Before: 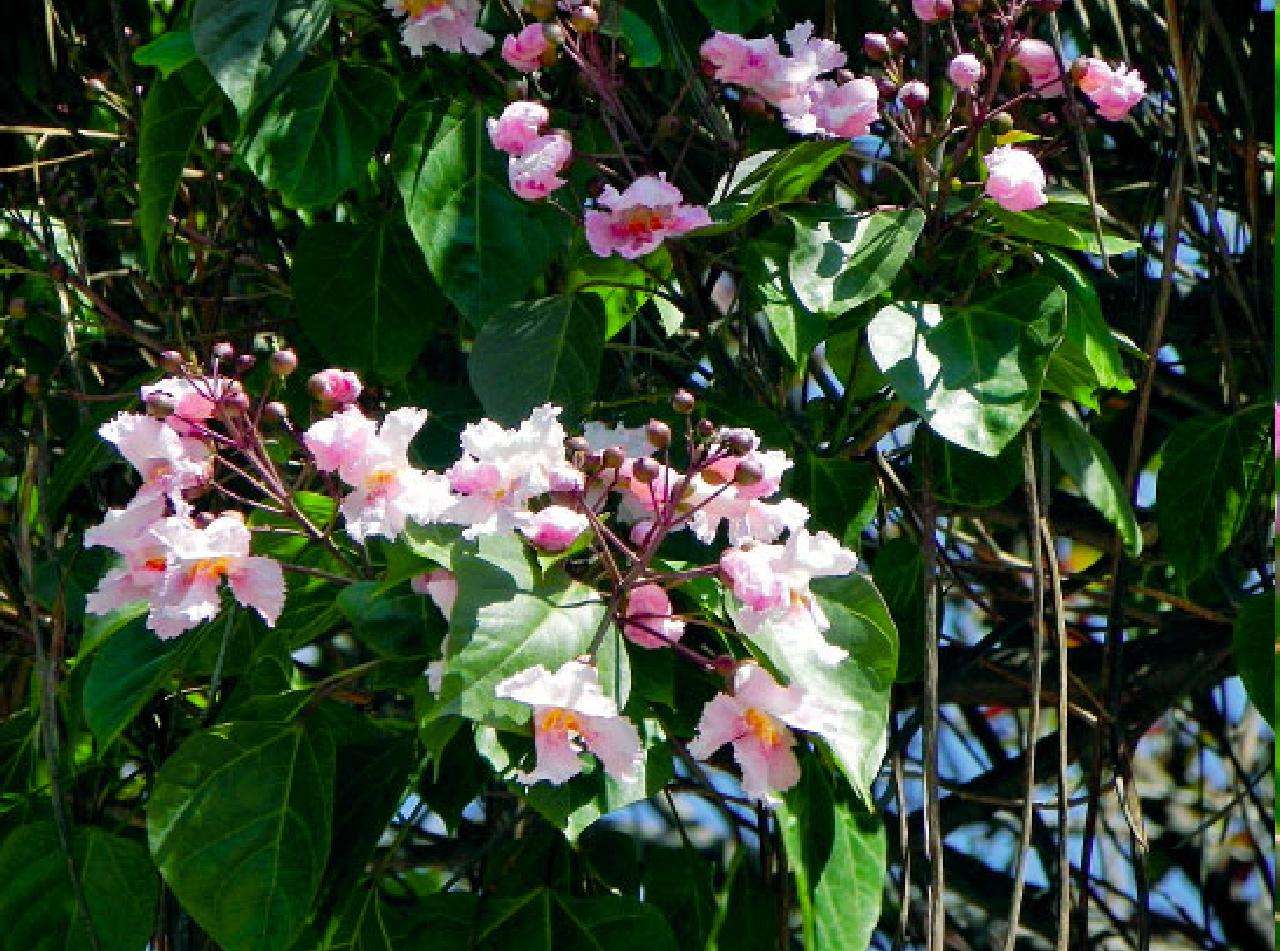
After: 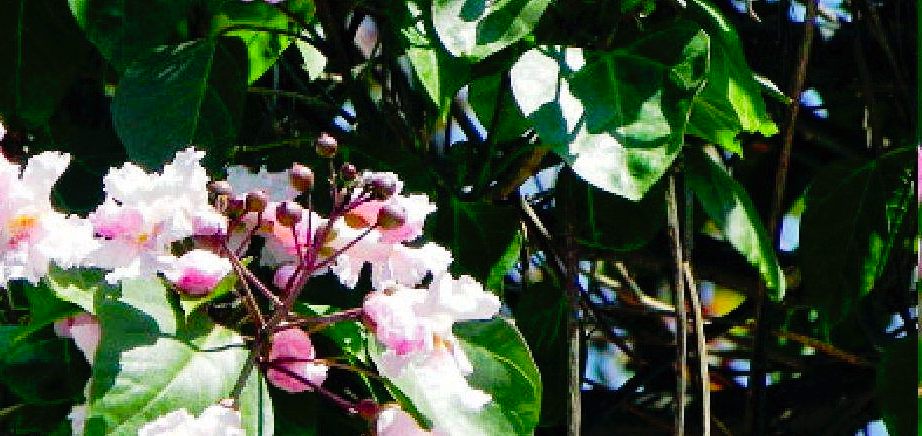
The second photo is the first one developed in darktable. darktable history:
crop and rotate: left 27.938%, top 27.046%, bottom 27.046%
exposure: compensate highlight preservation false
tone curve: curves: ch0 [(0, 0) (0.003, 0.007) (0.011, 0.01) (0.025, 0.018) (0.044, 0.028) (0.069, 0.034) (0.1, 0.04) (0.136, 0.051) (0.177, 0.104) (0.224, 0.161) (0.277, 0.234) (0.335, 0.316) (0.399, 0.41) (0.468, 0.487) (0.543, 0.577) (0.623, 0.679) (0.709, 0.769) (0.801, 0.854) (0.898, 0.922) (1, 1)], preserve colors none
